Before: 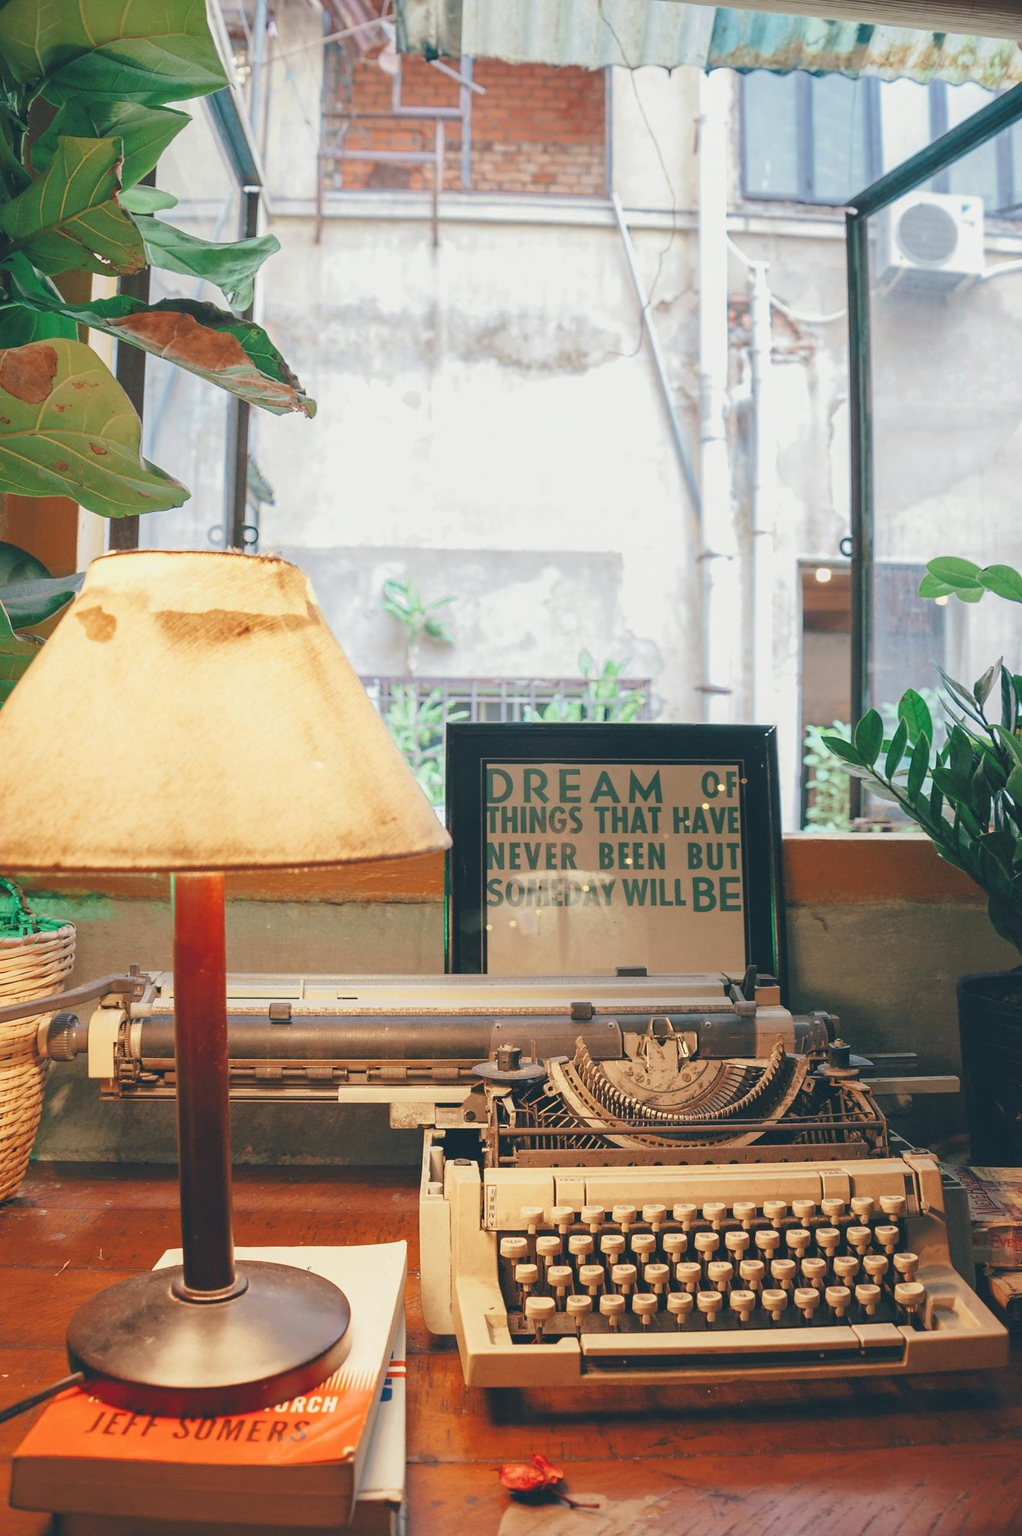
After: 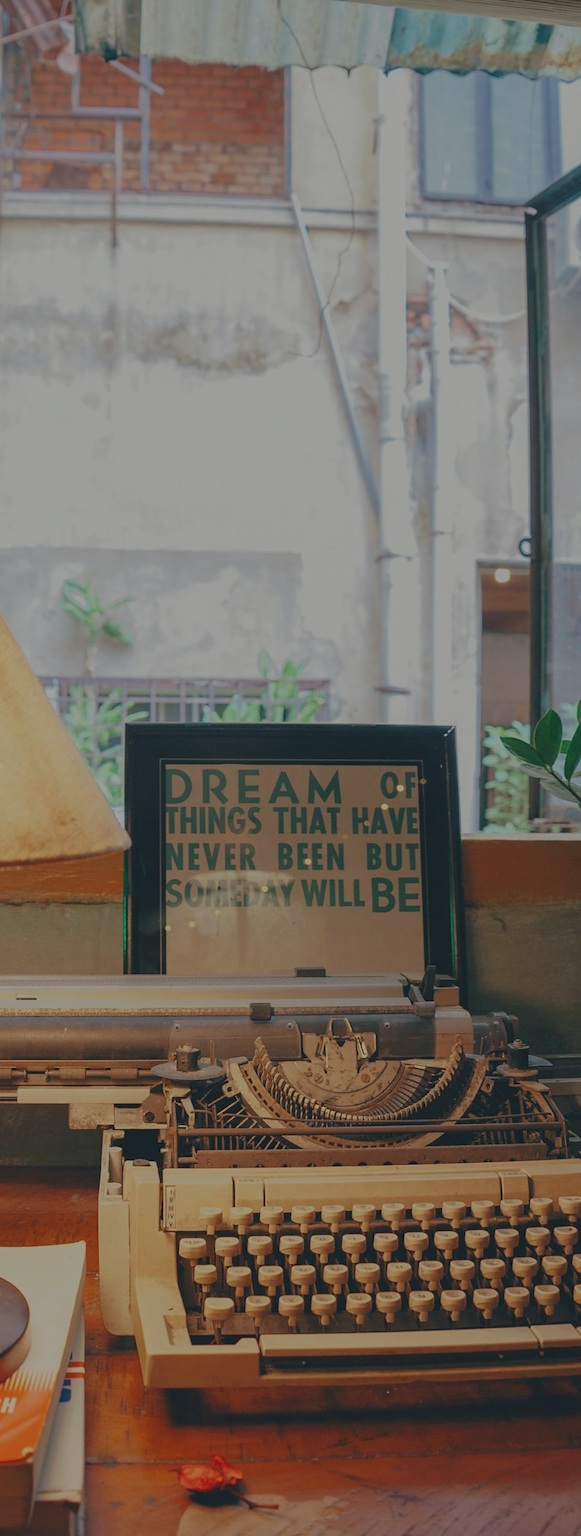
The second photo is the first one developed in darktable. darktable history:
crop: left 31.444%, top 0.006%, right 11.634%
contrast brightness saturation: contrast -0.091, brightness 0.041, saturation 0.079
exposure: exposure -1.371 EV, compensate exposure bias true, compensate highlight preservation false
